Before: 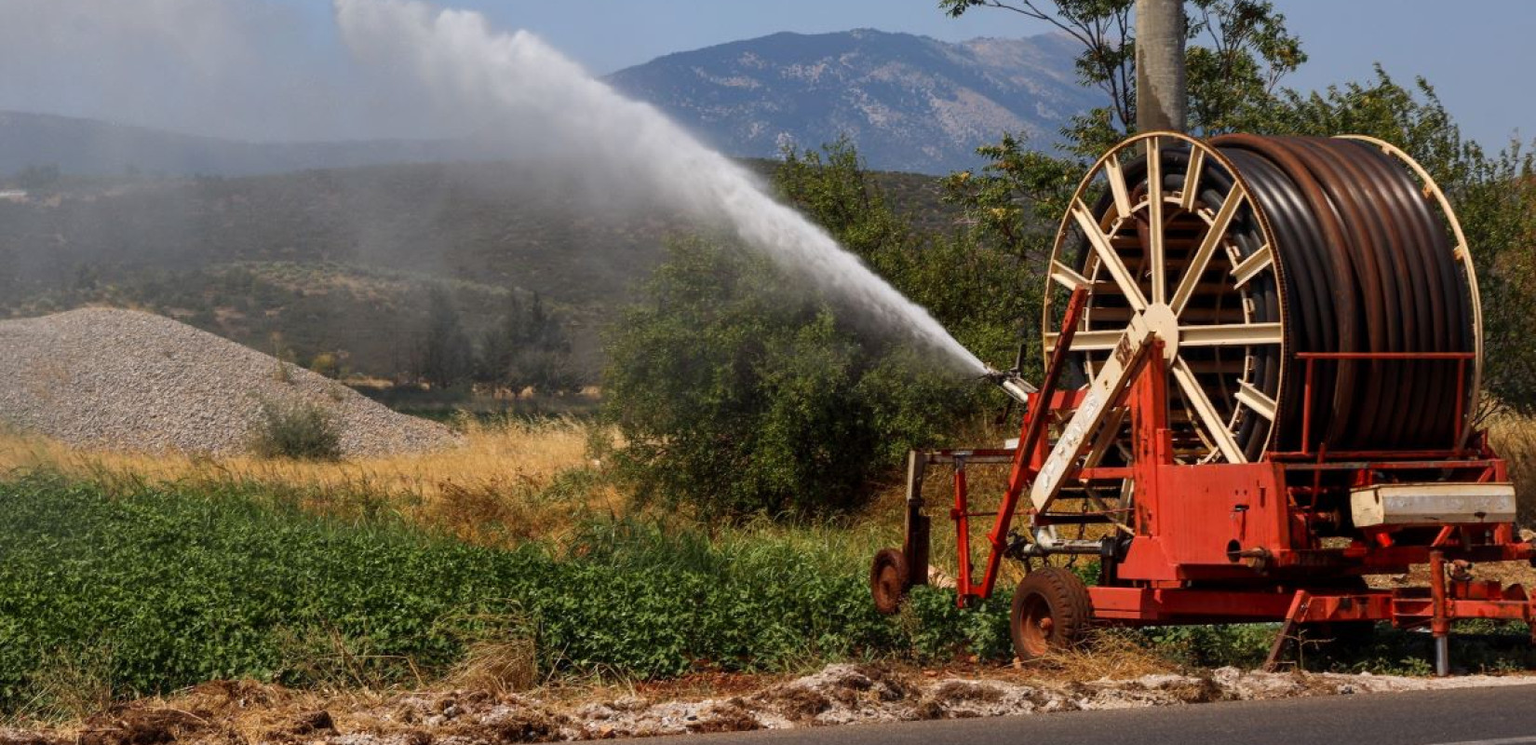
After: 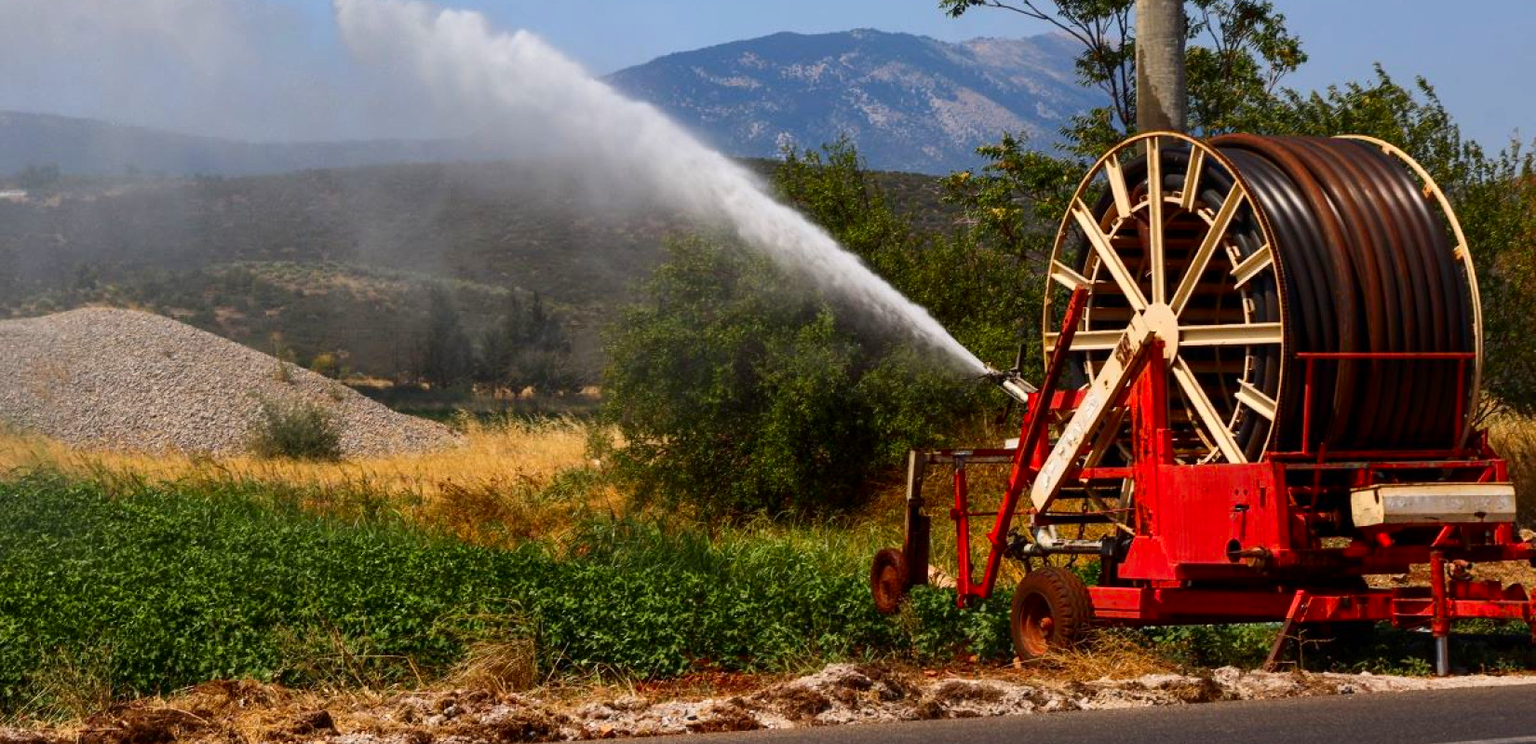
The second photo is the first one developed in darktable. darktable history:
contrast brightness saturation: contrast 0.16, saturation 0.32
